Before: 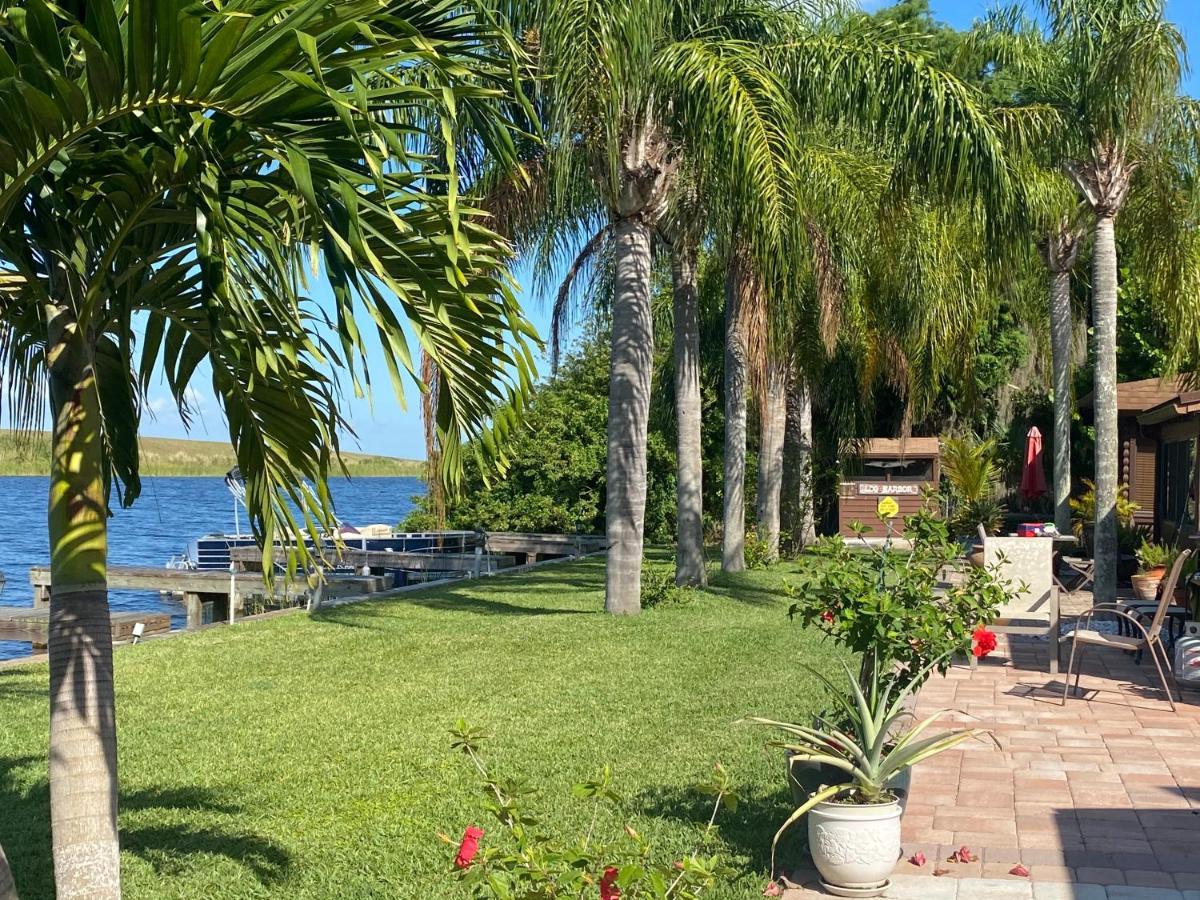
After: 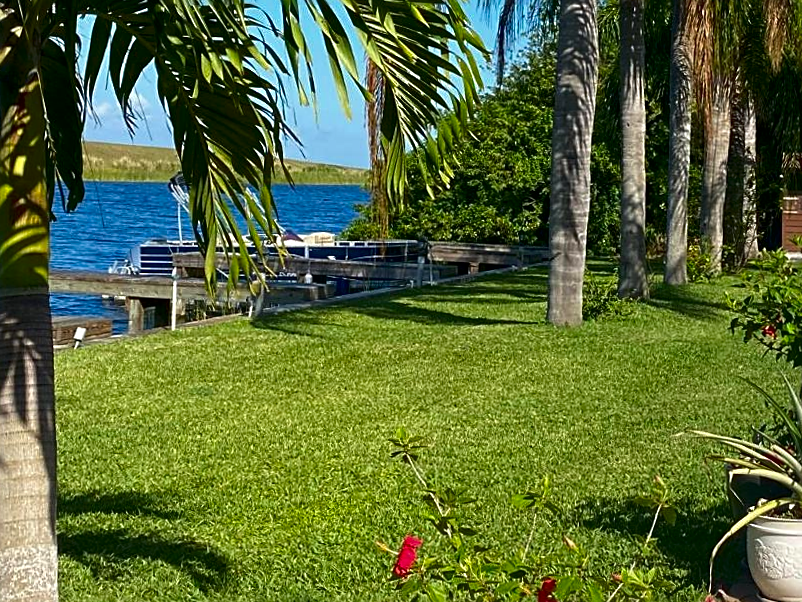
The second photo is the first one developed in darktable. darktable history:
sharpen: on, module defaults
crop and rotate: angle -0.82°, left 3.85%, top 31.828%, right 27.992%
contrast brightness saturation: brightness -0.25, saturation 0.2
exposure: black level correction 0.001, compensate highlight preservation false
